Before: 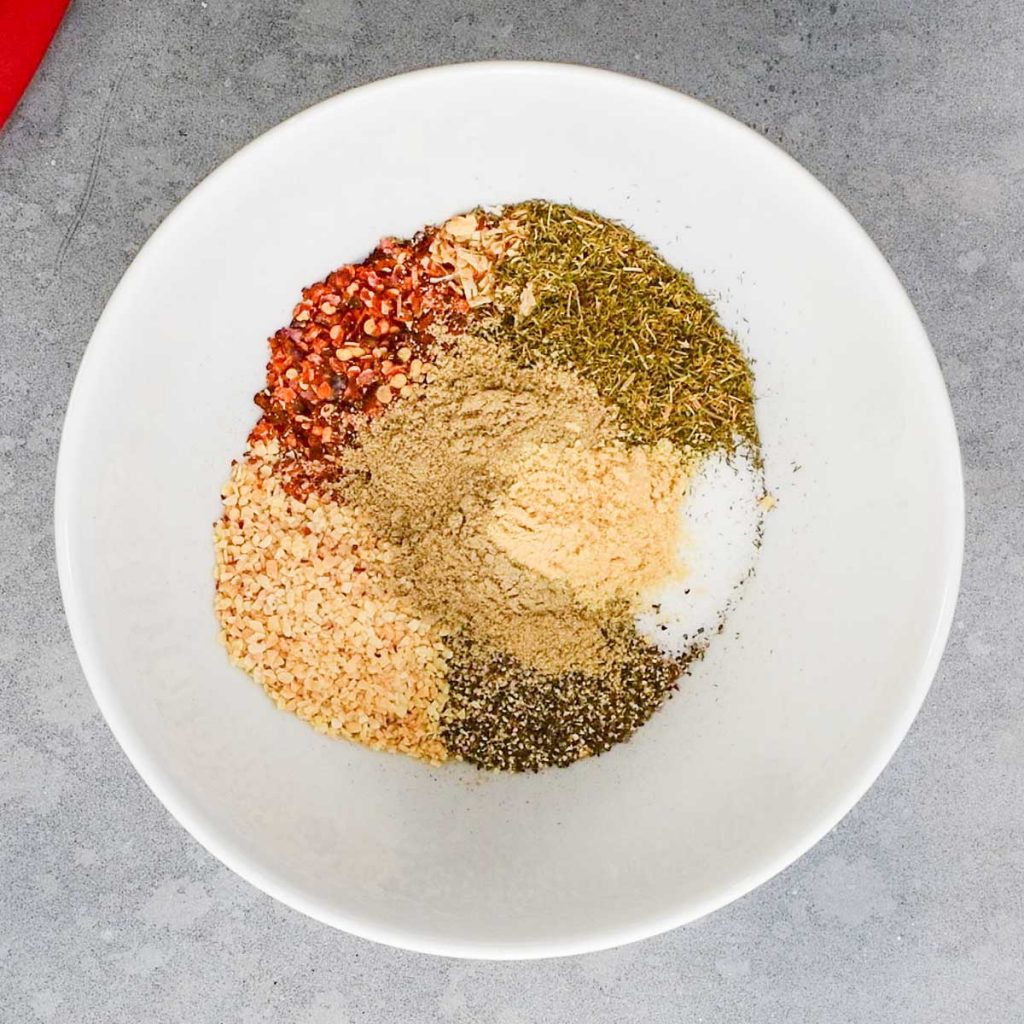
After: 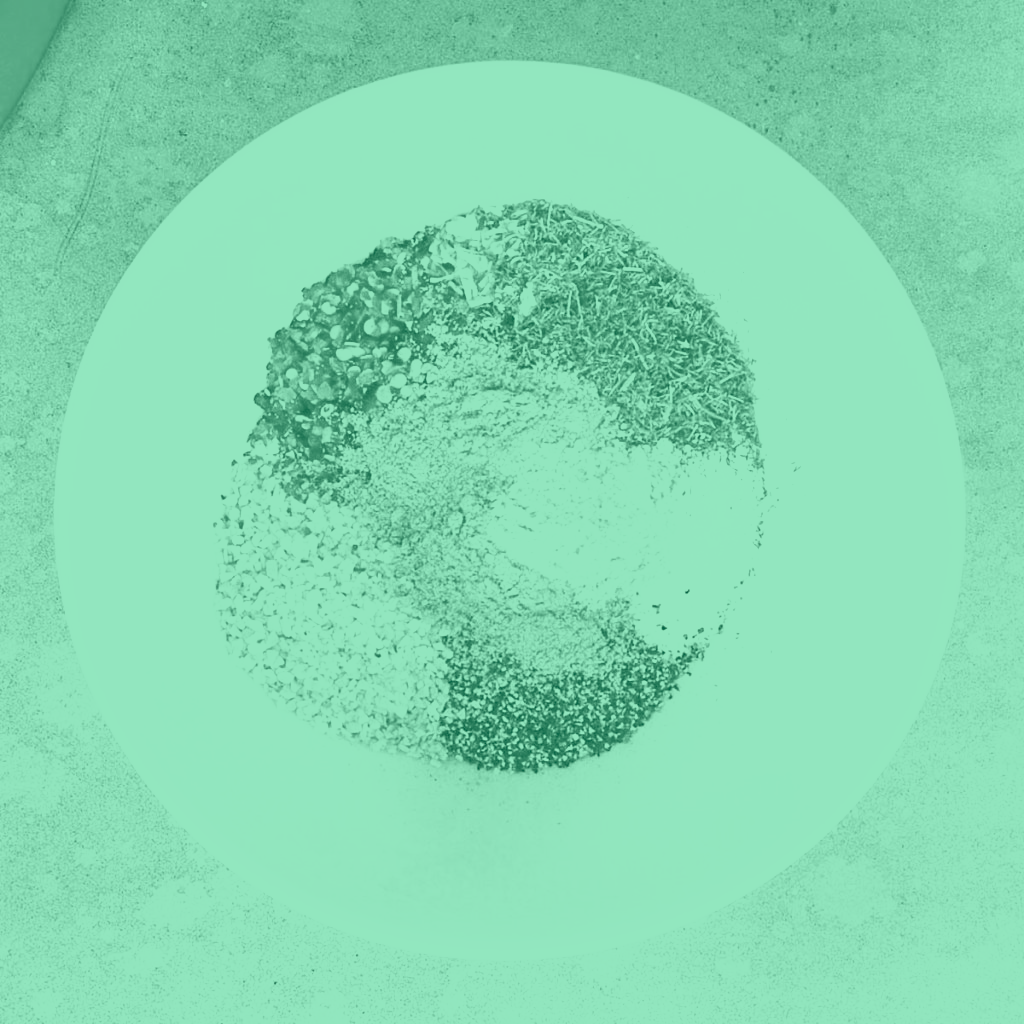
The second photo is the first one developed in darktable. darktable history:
colorize: hue 147.6°, saturation 65%, lightness 21.64%
tone curve: curves: ch0 [(0, 0) (0.003, 0.032) (0.011, 0.036) (0.025, 0.049) (0.044, 0.075) (0.069, 0.112) (0.1, 0.151) (0.136, 0.197) (0.177, 0.241) (0.224, 0.295) (0.277, 0.355) (0.335, 0.429) (0.399, 0.512) (0.468, 0.607) (0.543, 0.702) (0.623, 0.796) (0.709, 0.903) (0.801, 0.987) (0.898, 0.997) (1, 1)], preserve colors none
